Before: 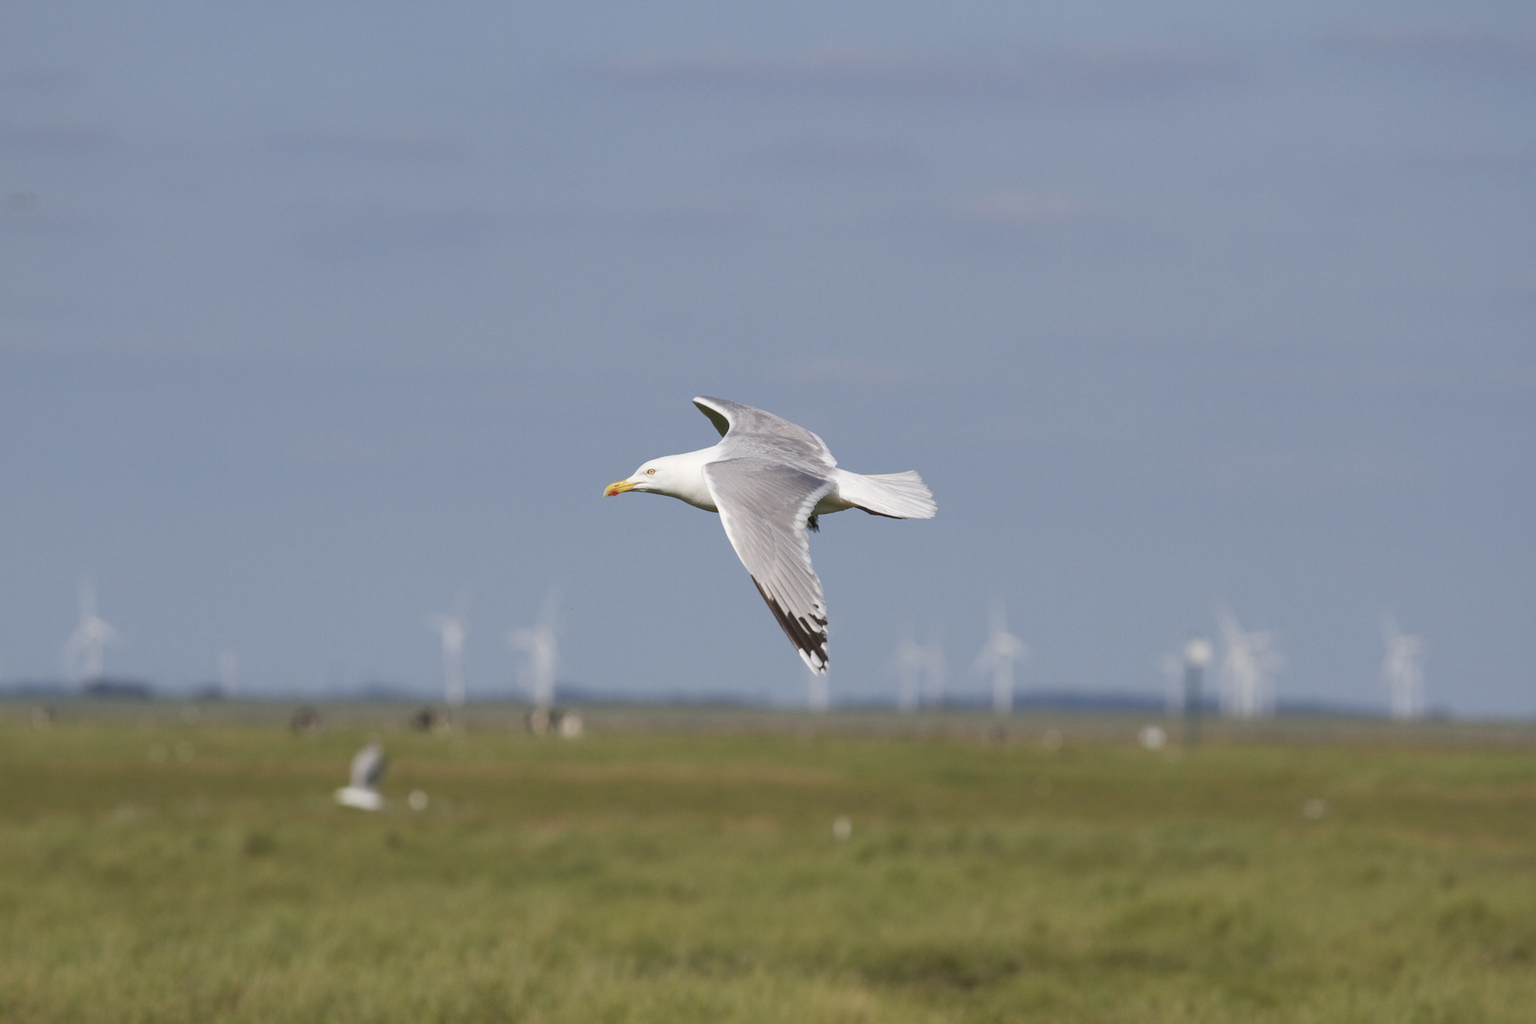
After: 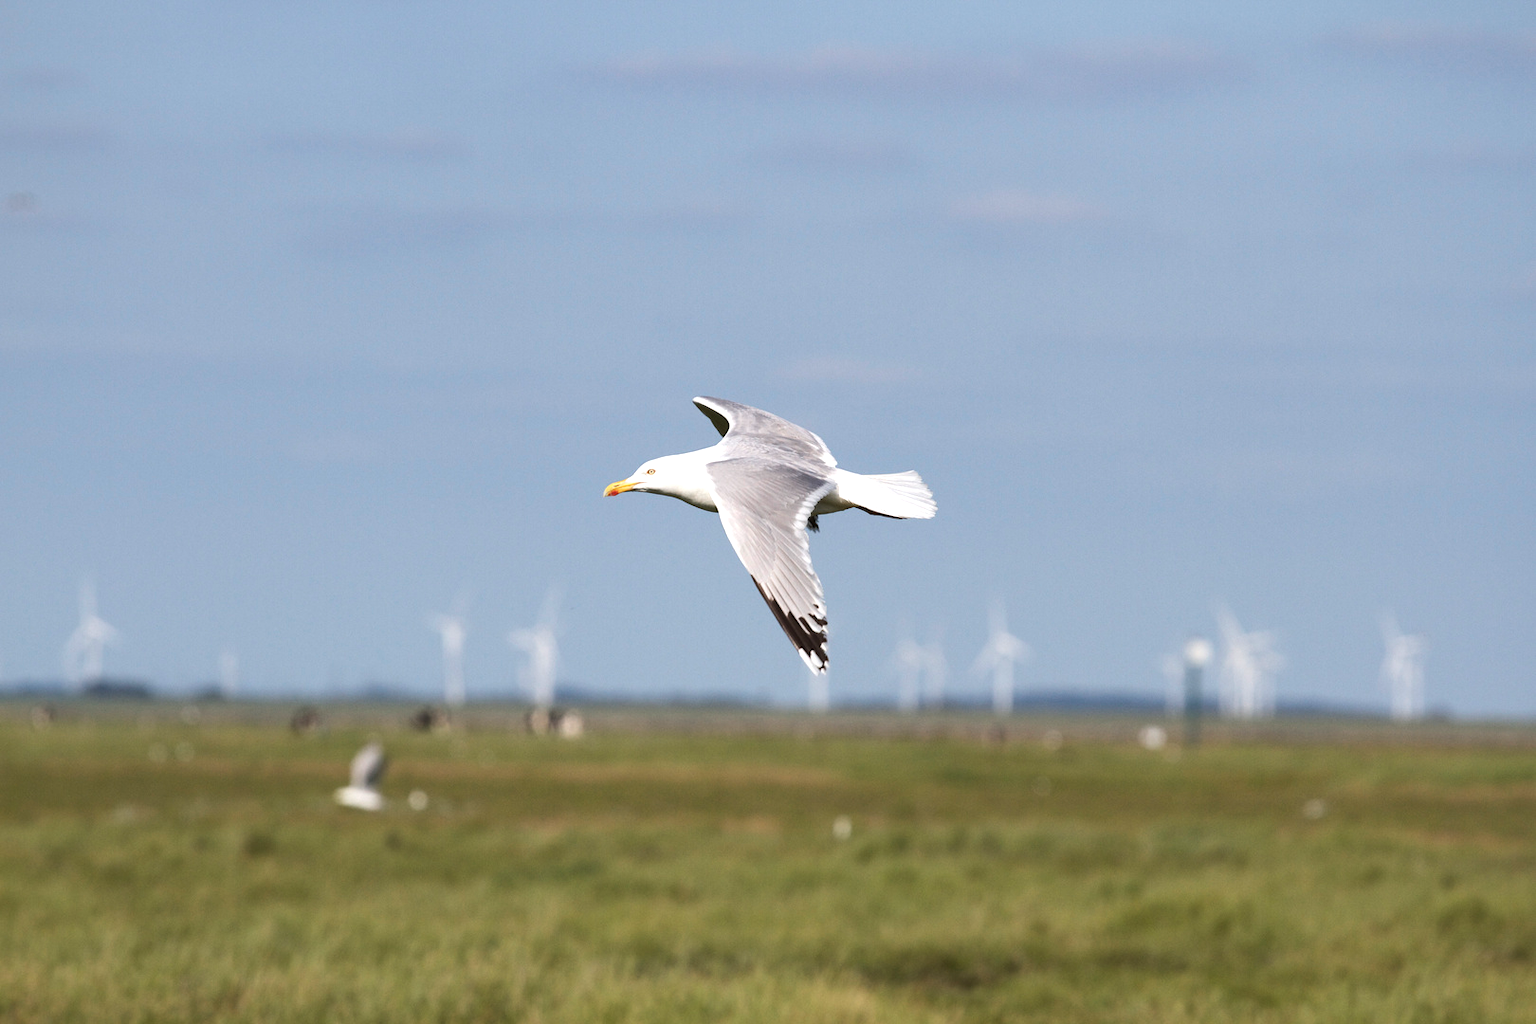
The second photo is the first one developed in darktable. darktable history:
tone equalizer: -8 EV -0.779 EV, -7 EV -0.72 EV, -6 EV -0.624 EV, -5 EV -0.409 EV, -3 EV 0.393 EV, -2 EV 0.6 EV, -1 EV 0.689 EV, +0 EV 0.759 EV, edges refinement/feathering 500, mask exposure compensation -1.57 EV, preserve details no
